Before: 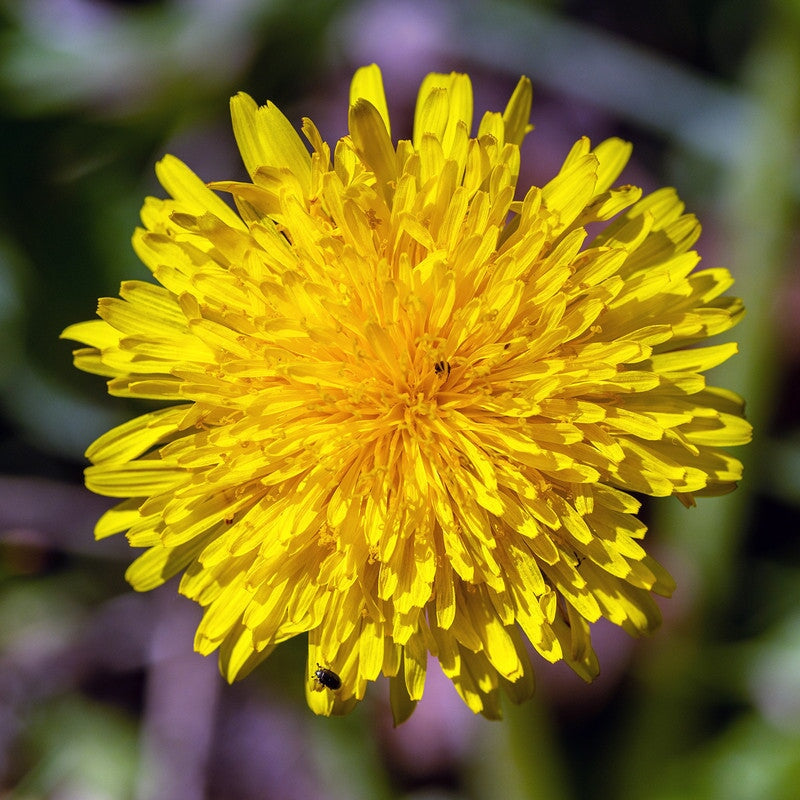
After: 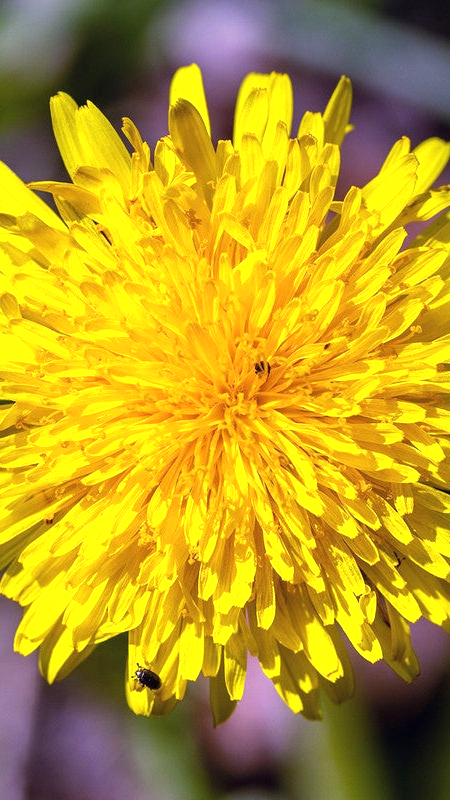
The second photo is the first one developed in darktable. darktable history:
crop and rotate: left 22.516%, right 21.234%
exposure: black level correction 0, exposure 0.5 EV, compensate highlight preservation false
